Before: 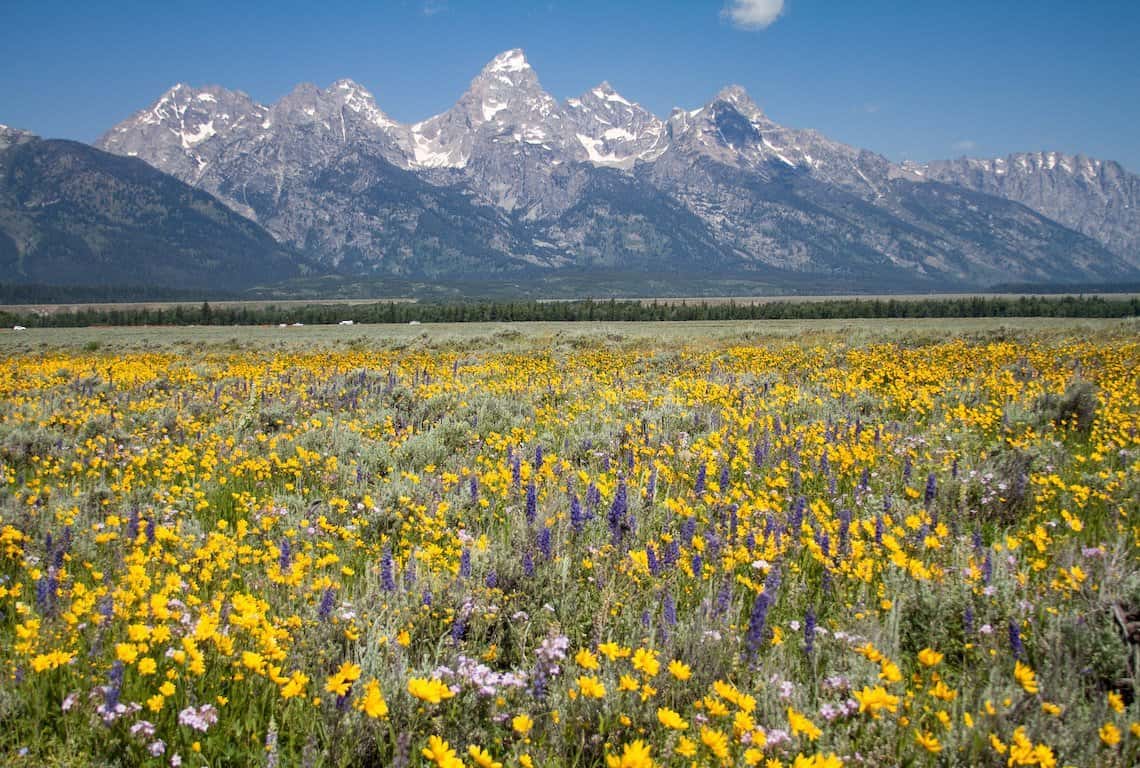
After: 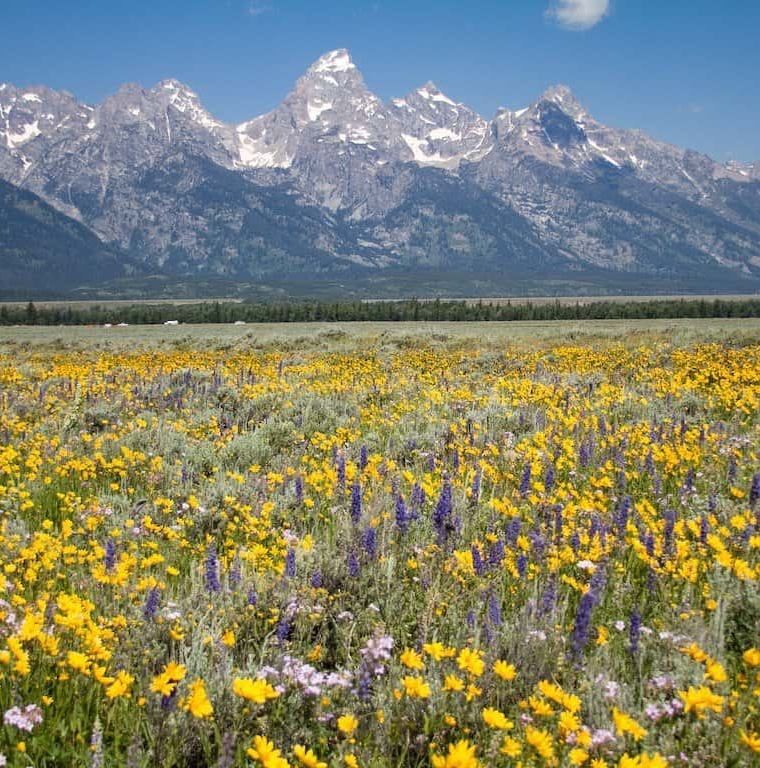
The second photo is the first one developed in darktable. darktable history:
crop and rotate: left 15.355%, right 17.976%
